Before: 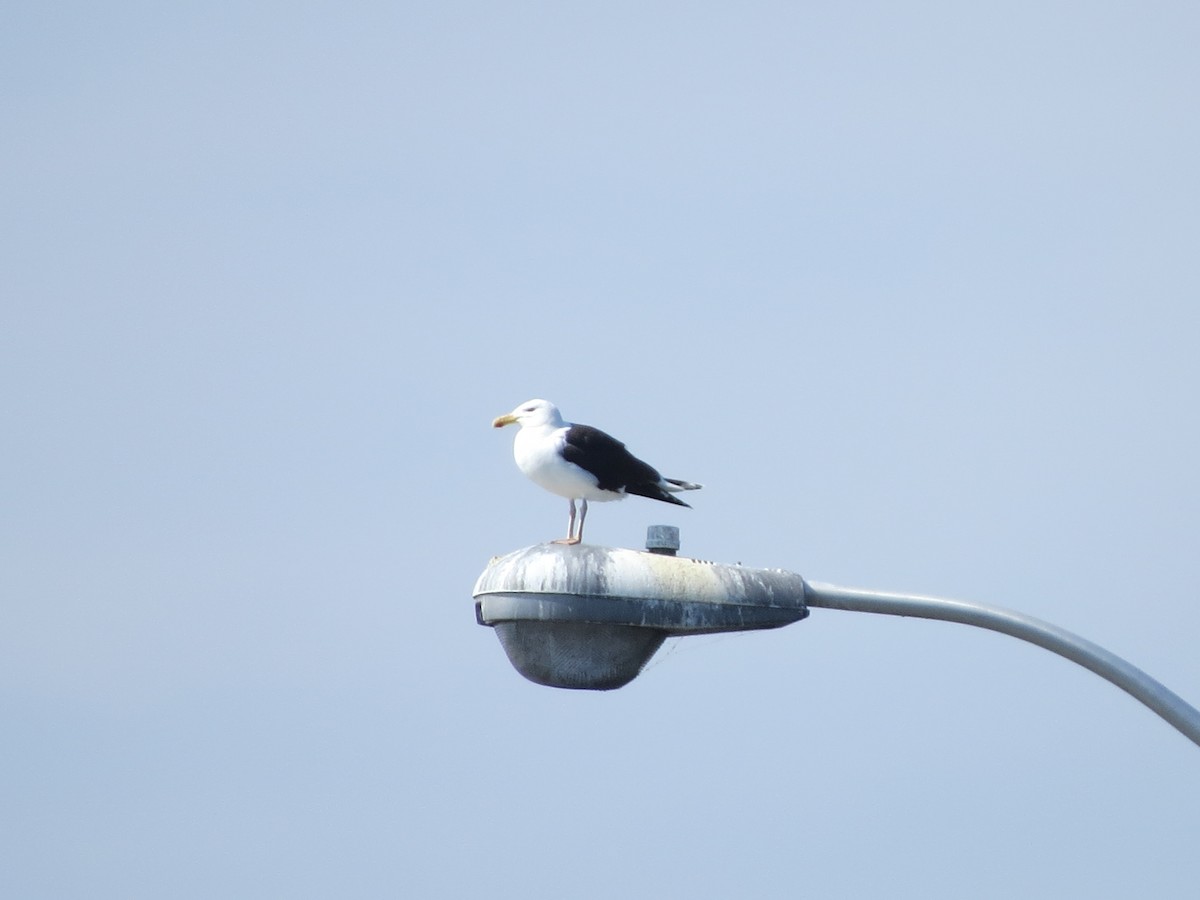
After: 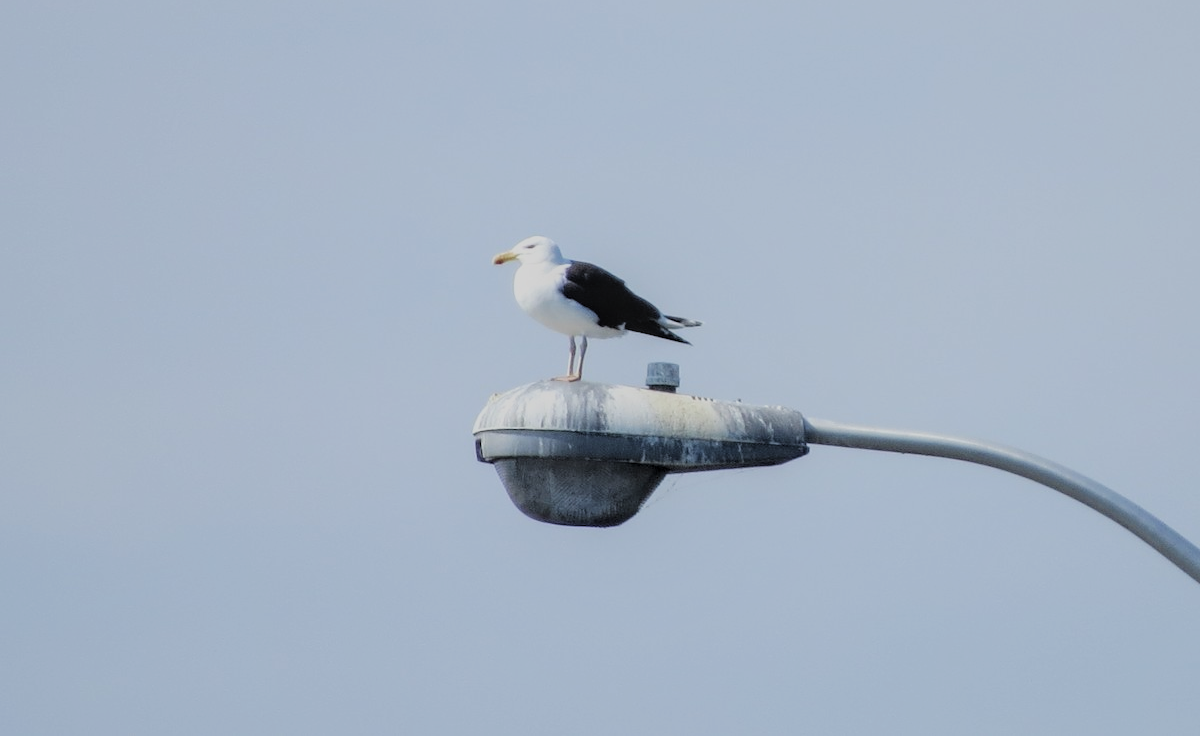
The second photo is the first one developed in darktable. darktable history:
crop and rotate: top 18.126%
local contrast: on, module defaults
filmic rgb: black relative exposure -7.09 EV, white relative exposure 5.34 EV, hardness 3.02, add noise in highlights 0.001, preserve chrominance luminance Y, color science v3 (2019), use custom middle-gray values true, contrast in highlights soft
